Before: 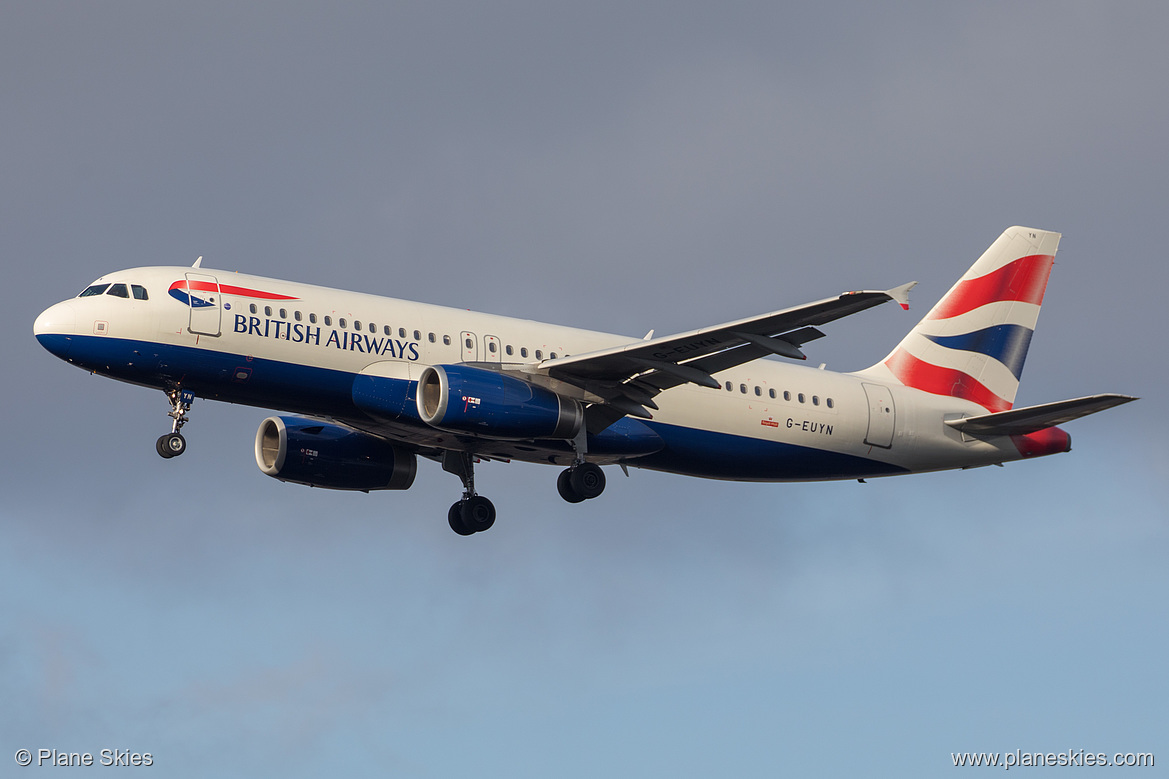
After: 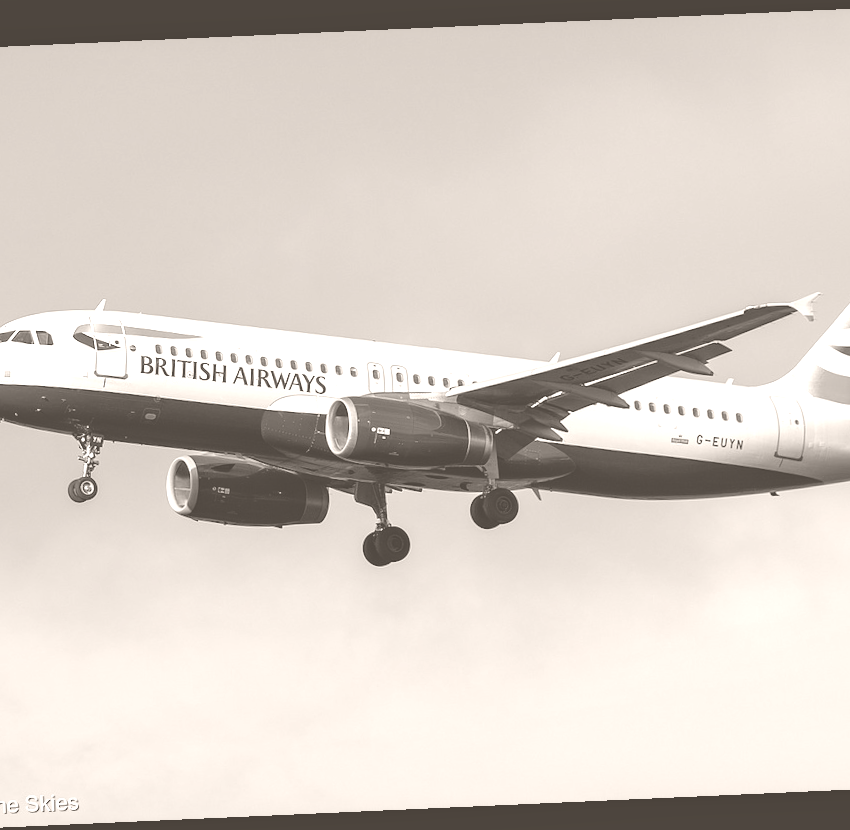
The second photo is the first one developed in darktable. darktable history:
colorize: hue 34.49°, saturation 35.33%, source mix 100%, lightness 55%, version 1
rotate and perspective: rotation -2.56°, automatic cropping off
local contrast: highlights 61%, shadows 106%, detail 107%, midtone range 0.529
crop and rotate: left 9.061%, right 20.142%
